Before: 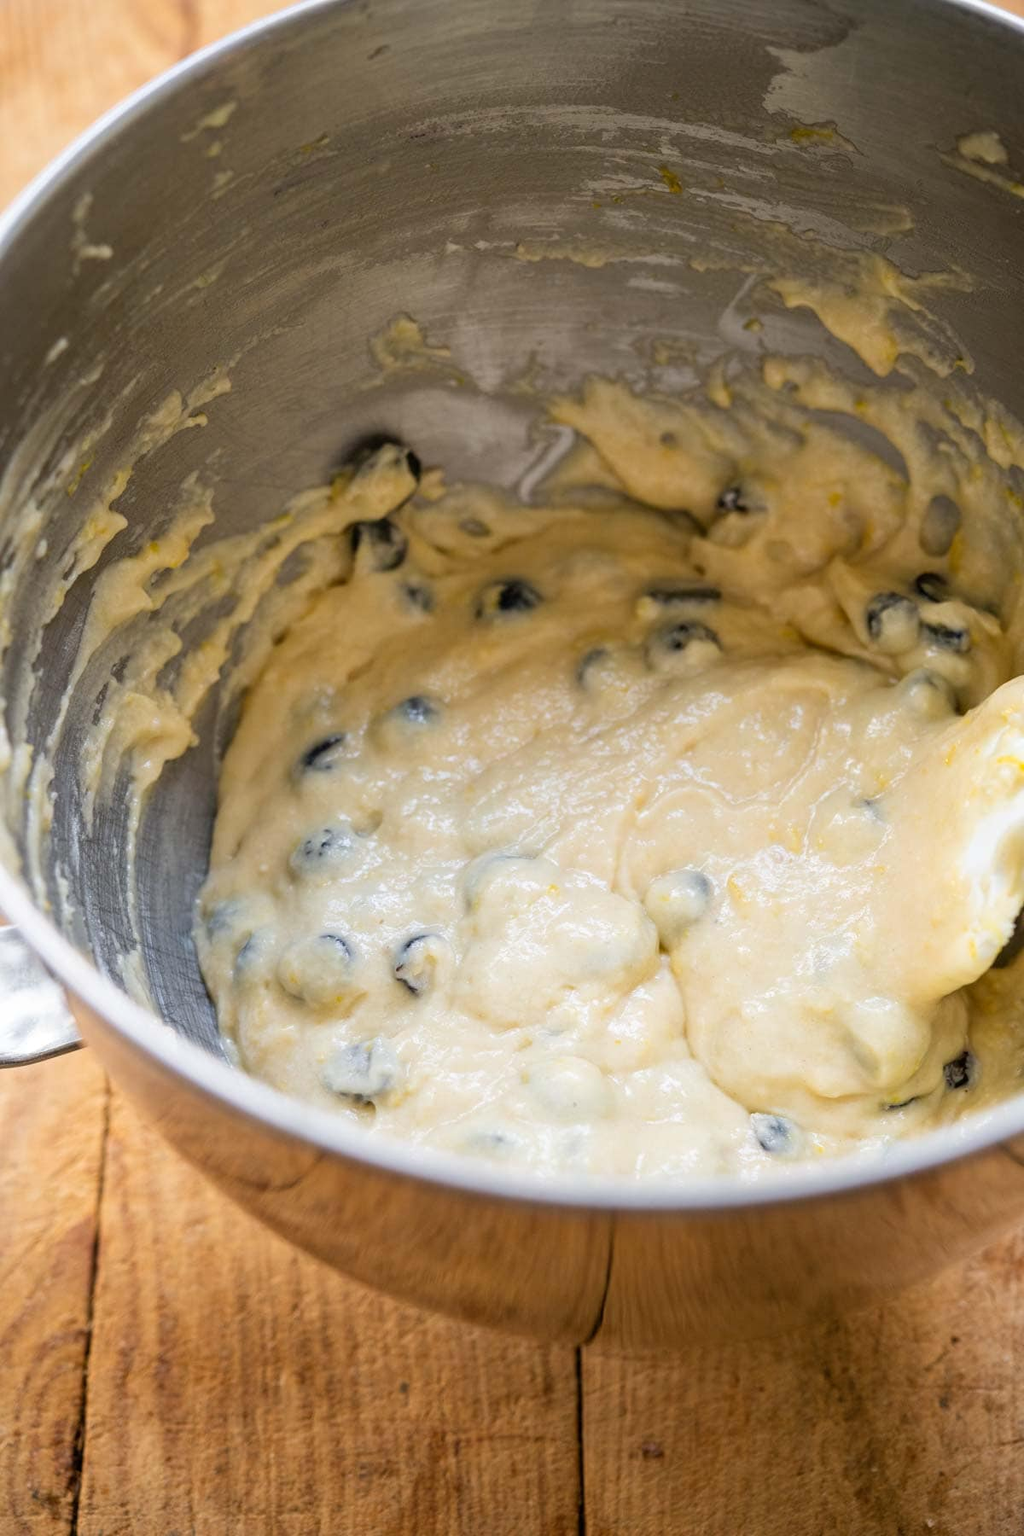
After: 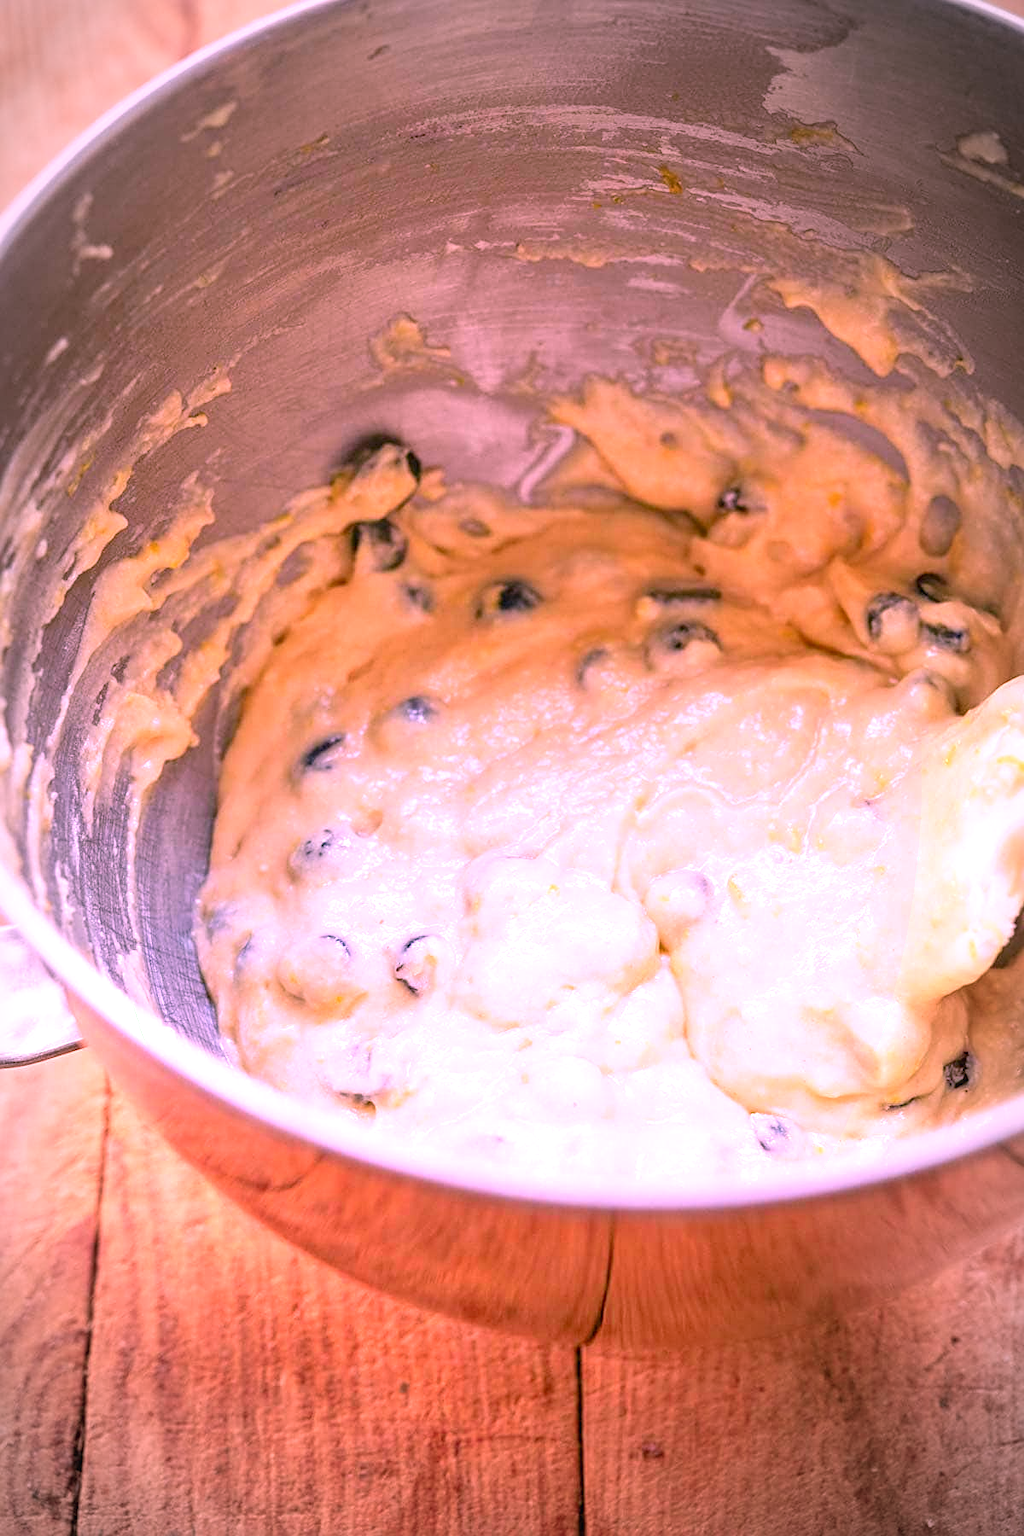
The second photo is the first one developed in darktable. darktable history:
exposure: exposure 0.992 EV, compensate highlight preservation false
local contrast: detail 109%
vignetting: automatic ratio true, unbound false
sharpen: on, module defaults
color balance rgb: highlights gain › chroma 0.94%, highlights gain › hue 26.98°, linear chroma grading › shadows -2.413%, linear chroma grading › highlights -14.483%, linear chroma grading › global chroma -9.814%, linear chroma grading › mid-tones -10.107%, perceptual saturation grading › global saturation 5.998%, contrast -9.942%
color correction: highlights a* 18.72, highlights b* -12.23, saturation 1.64
